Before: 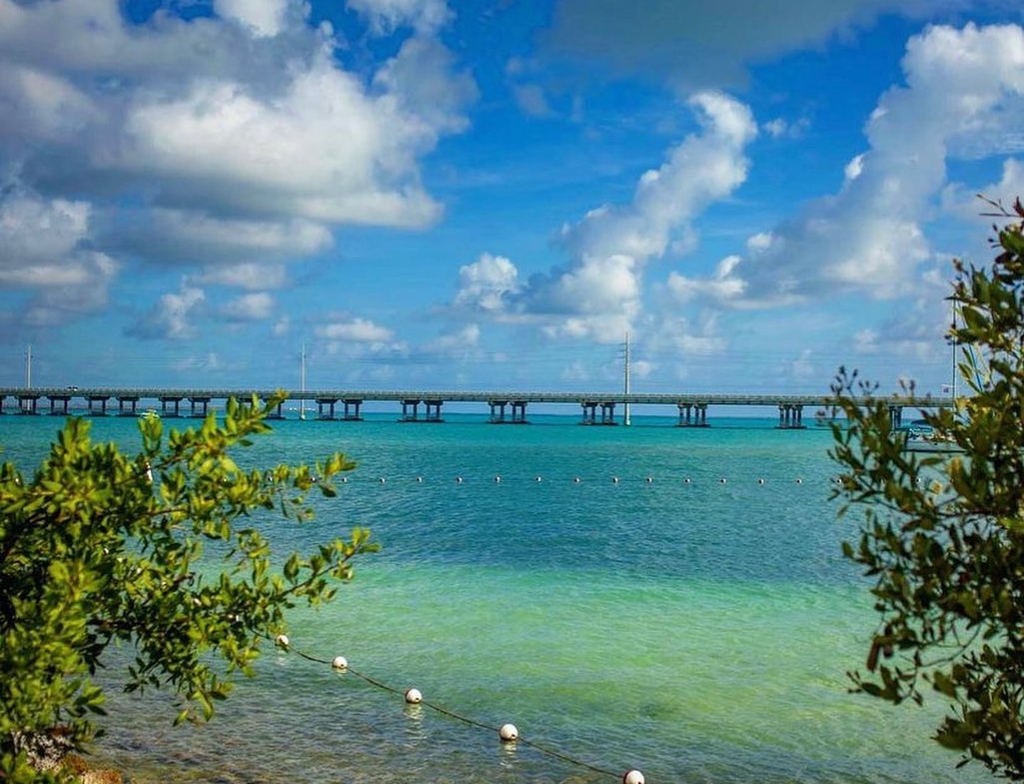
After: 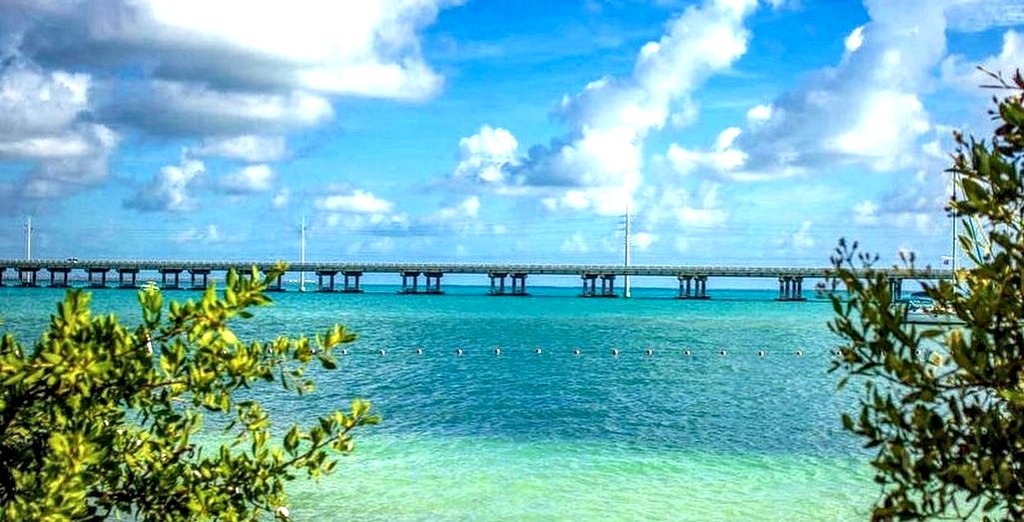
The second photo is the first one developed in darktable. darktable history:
exposure: black level correction 0, exposure 0.889 EV, compensate exposure bias true, compensate highlight preservation false
local contrast: highlights 20%, detail 150%
crop: top 16.412%, bottom 16.768%
